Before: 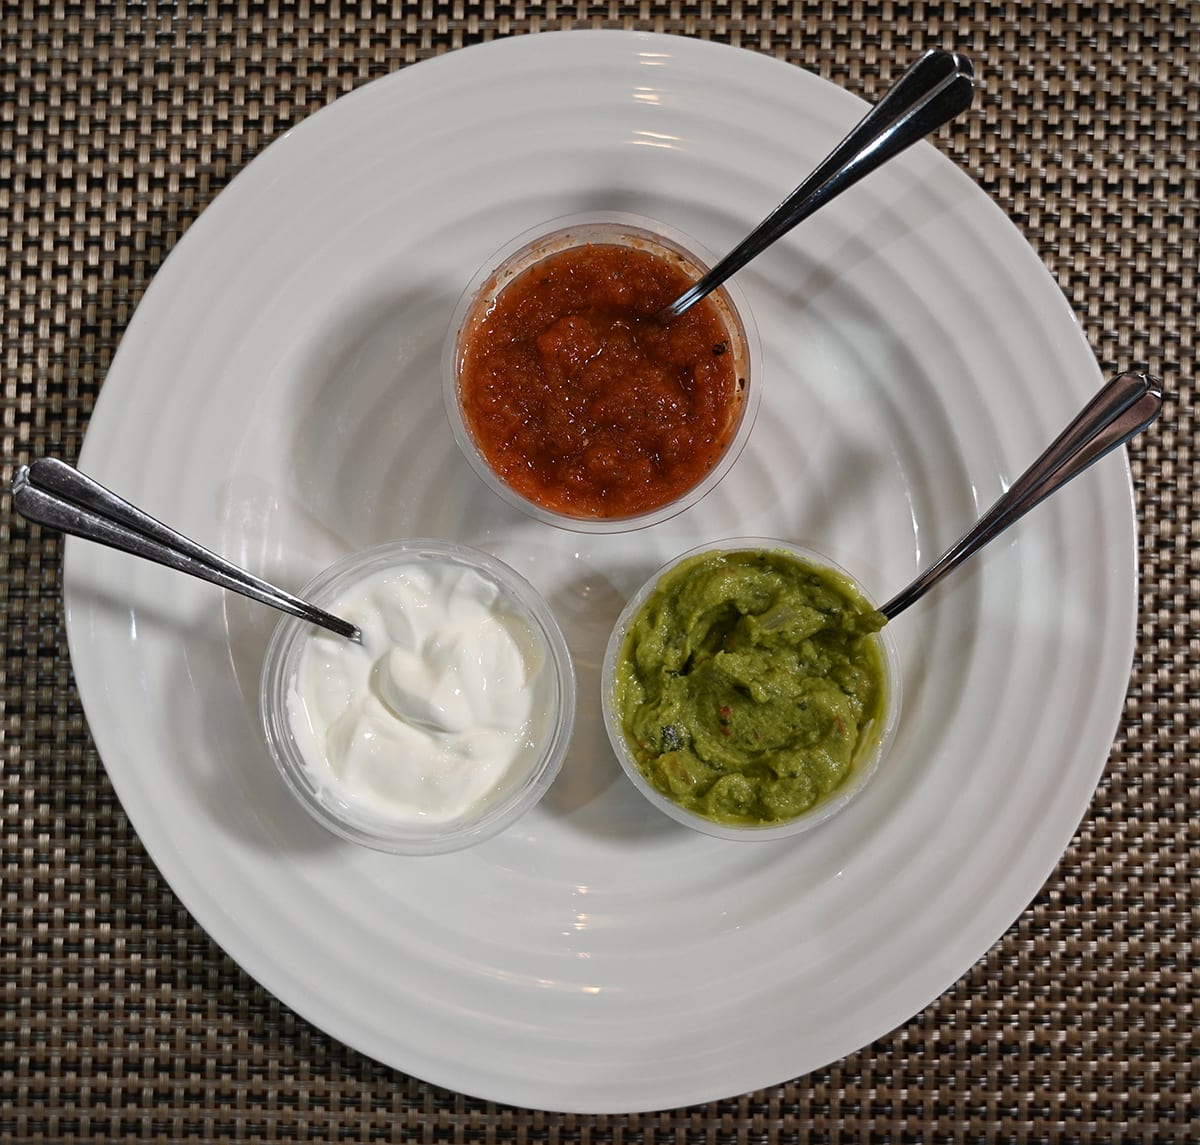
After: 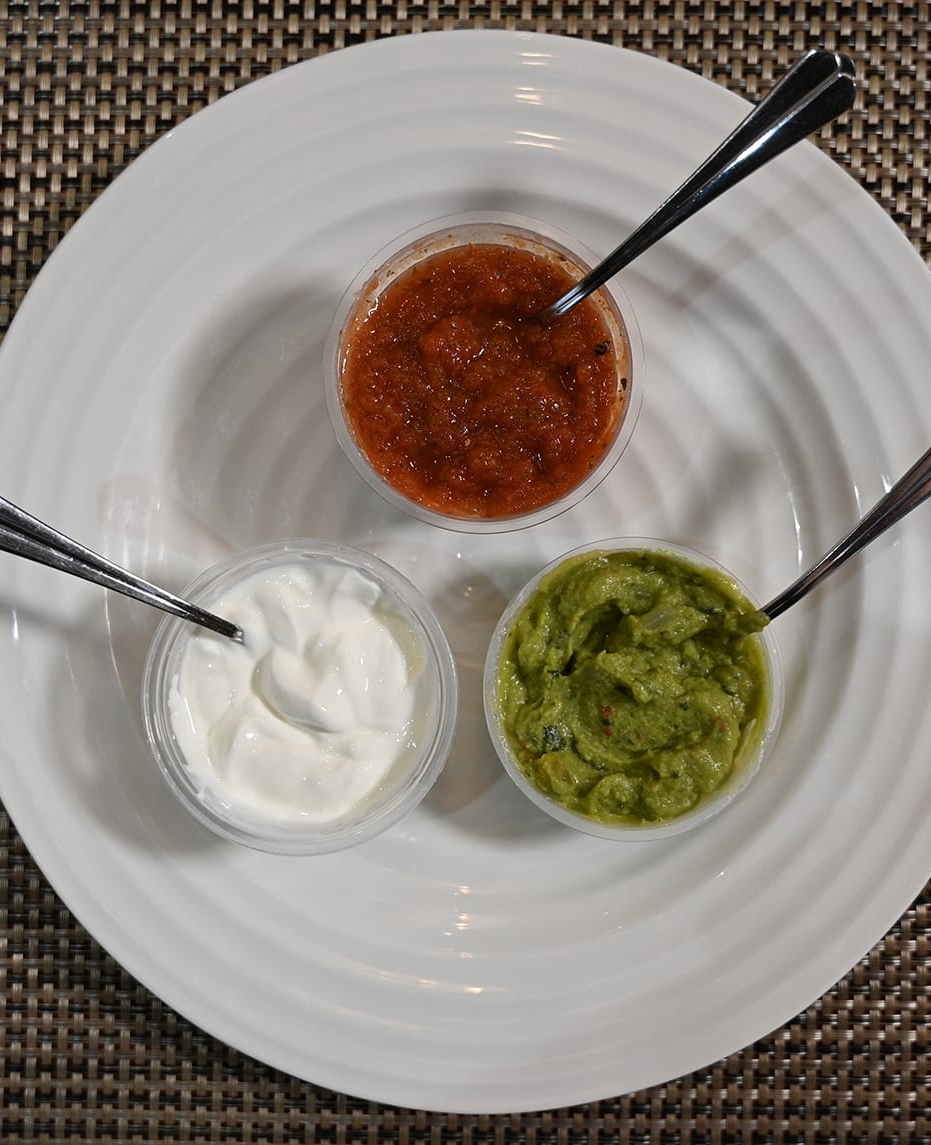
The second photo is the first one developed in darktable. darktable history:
crop: left 9.894%, right 12.443%
